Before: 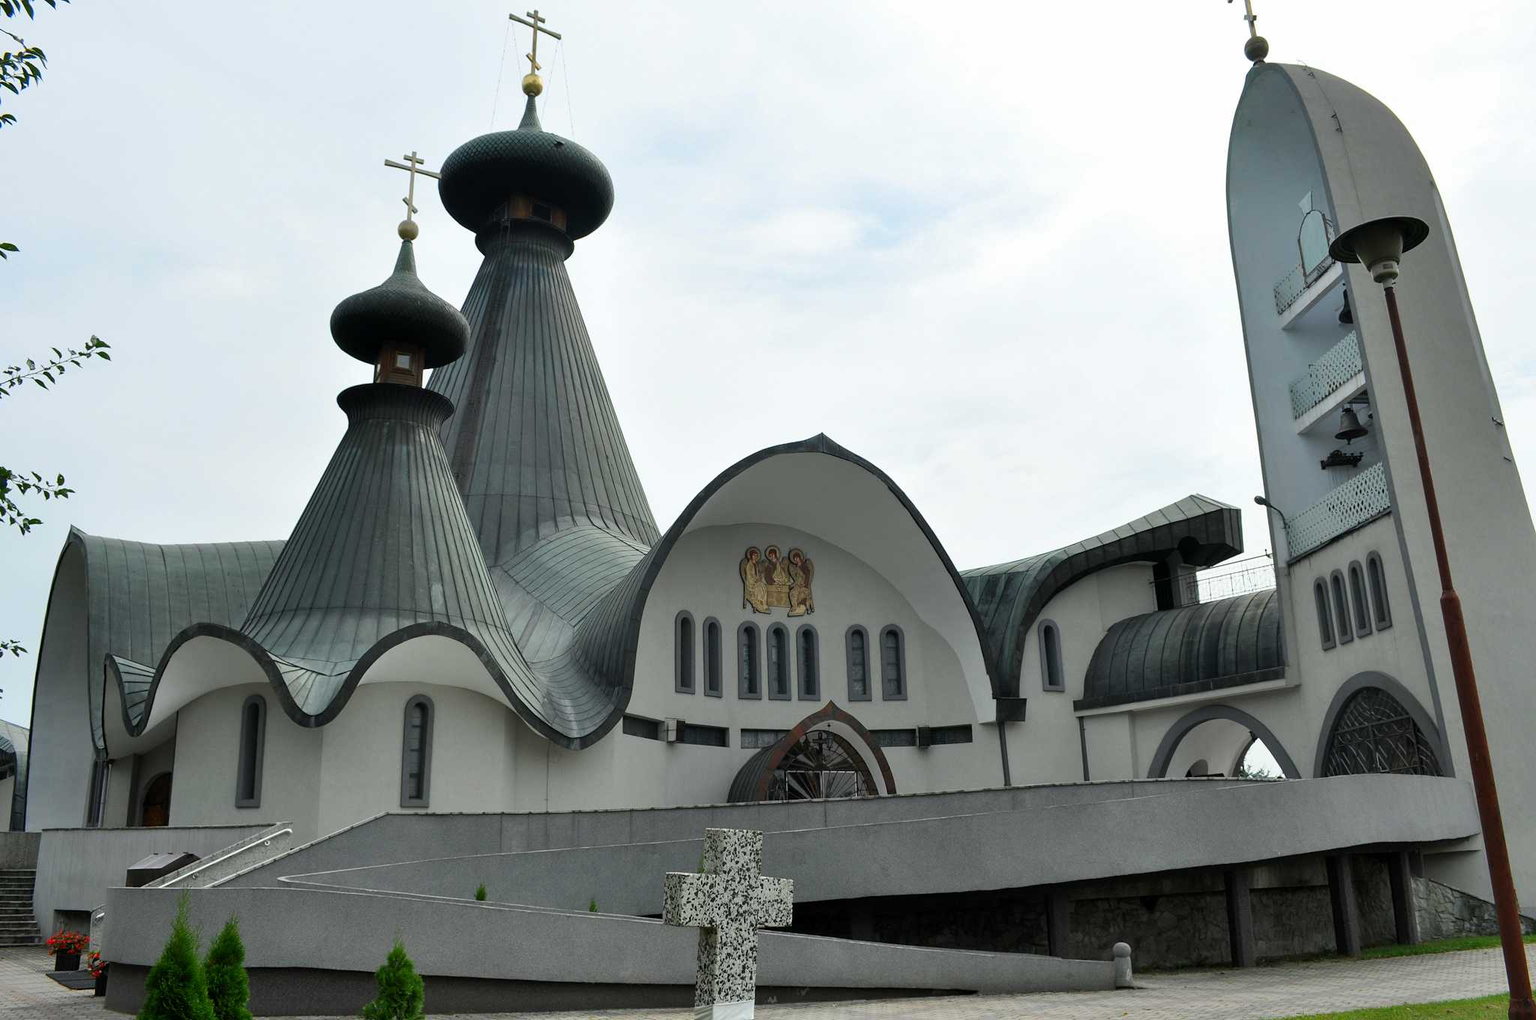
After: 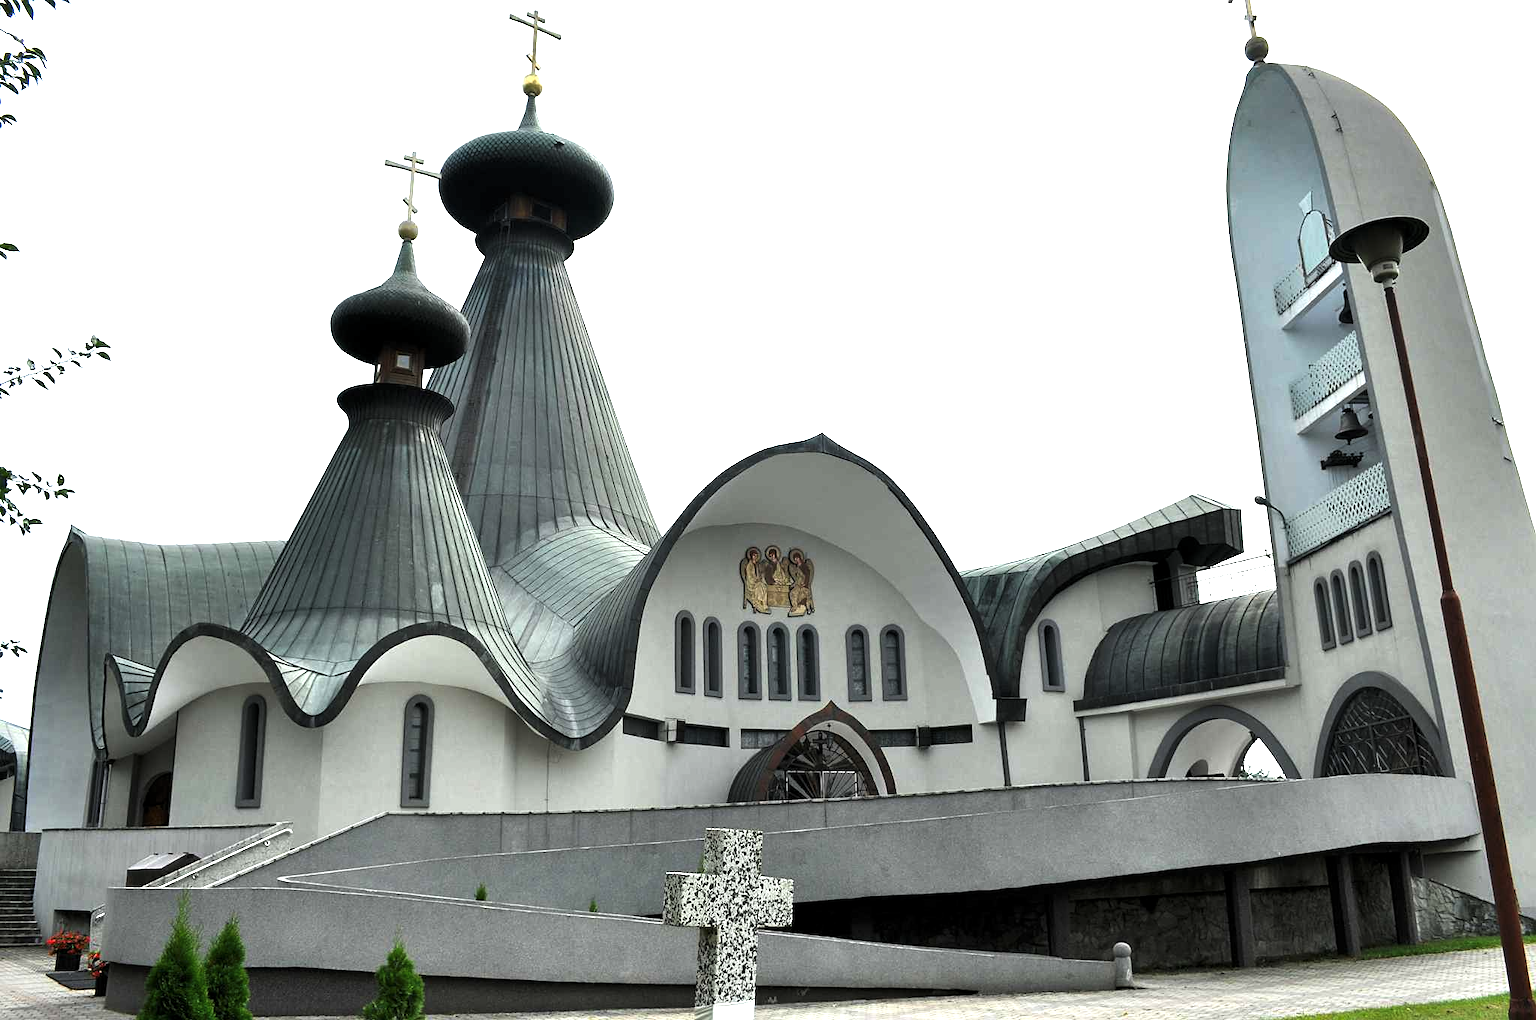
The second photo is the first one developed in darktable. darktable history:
levels: levels [0.029, 0.545, 0.971]
exposure: black level correction 0, exposure 1.125 EV, compensate exposure bias true, compensate highlight preservation false
sharpen: amount 0.2
